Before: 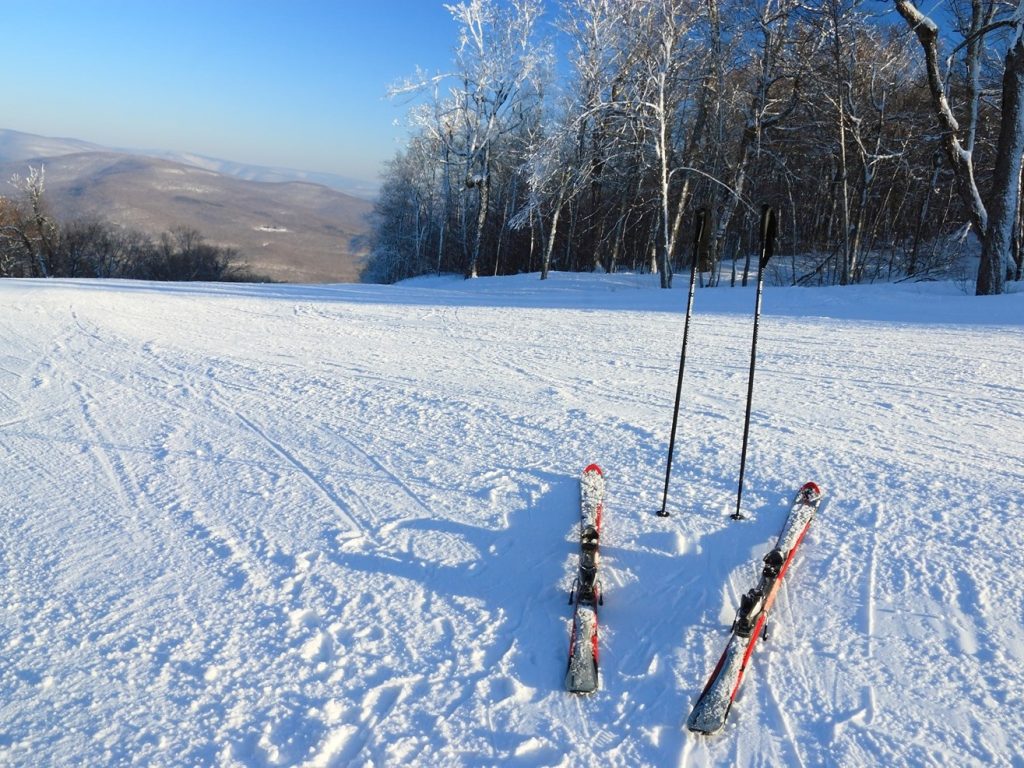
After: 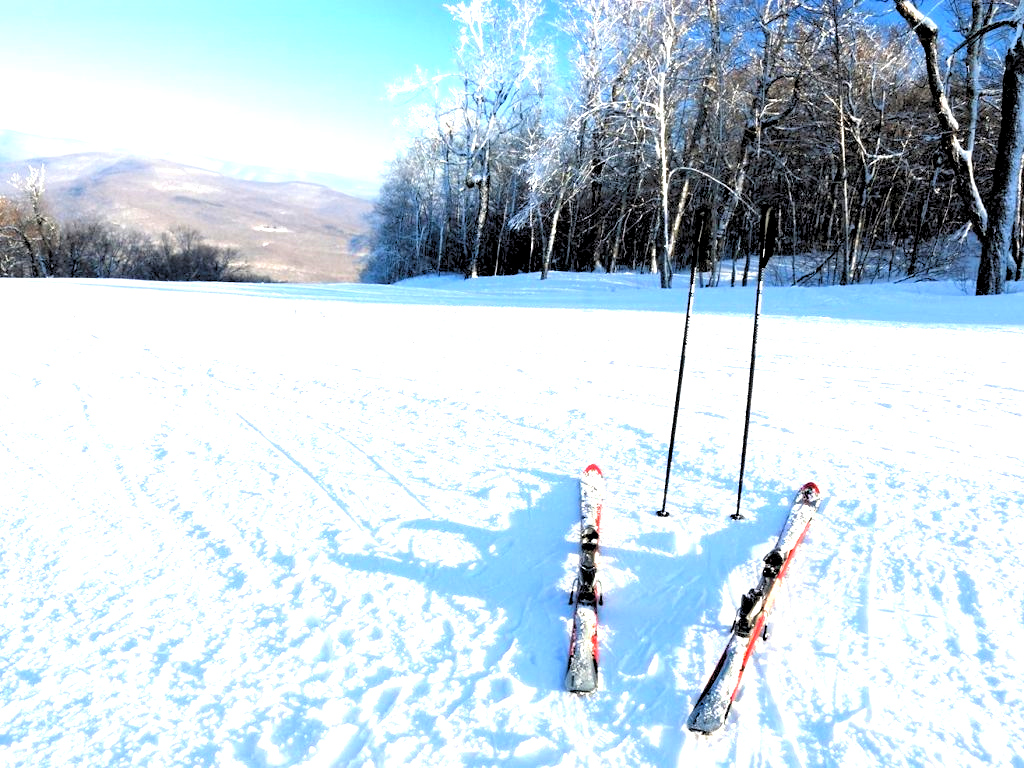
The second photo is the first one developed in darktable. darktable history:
rgb levels: levels [[0.029, 0.461, 0.922], [0, 0.5, 1], [0, 0.5, 1]]
exposure: black level correction 0.001, exposure 1.3 EV, compensate highlight preservation false
